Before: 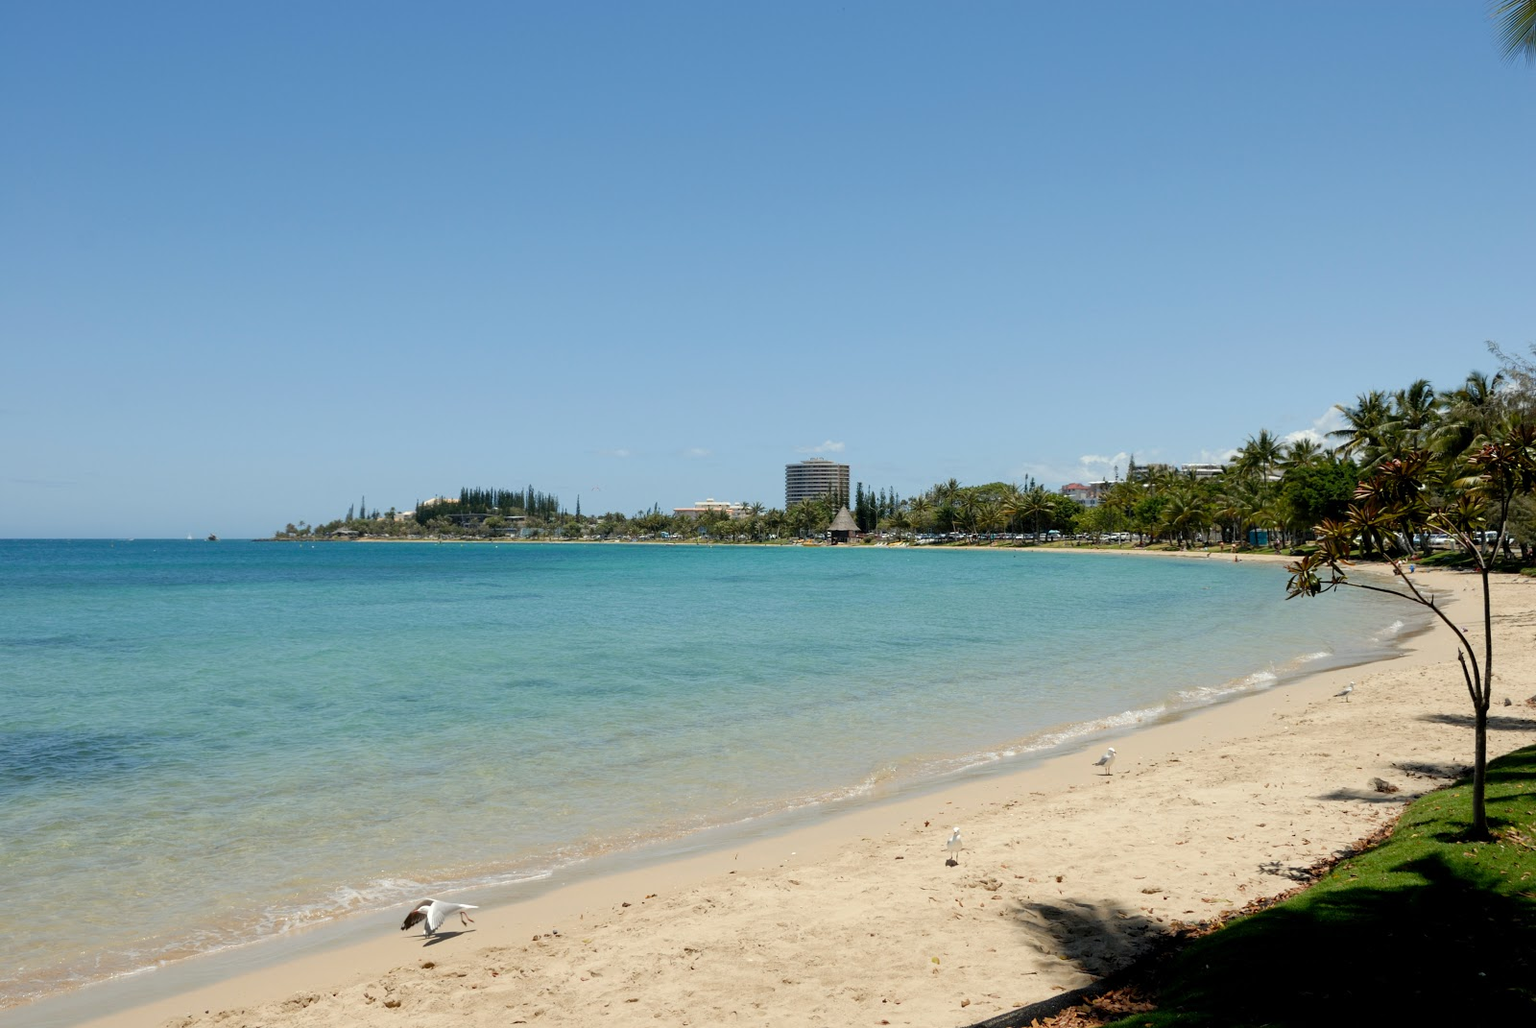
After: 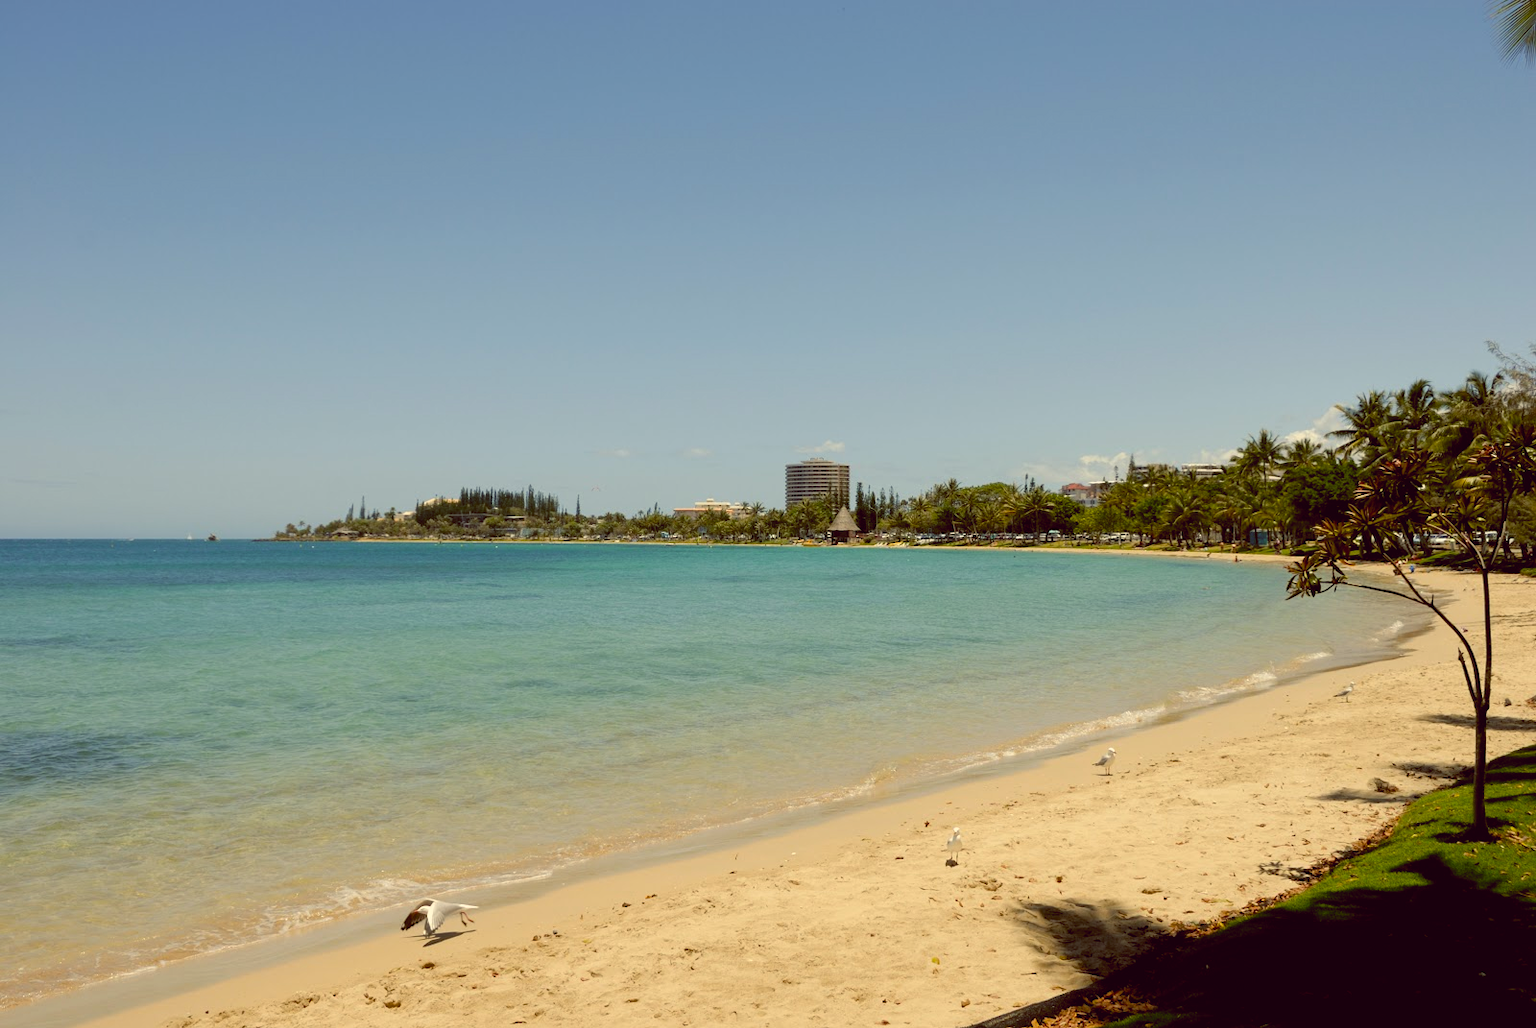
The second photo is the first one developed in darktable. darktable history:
color balance: lift [1.001, 1.007, 1, 0.993], gamma [1.023, 1.026, 1.01, 0.974], gain [0.964, 1.059, 1.073, 0.927]
color balance rgb: shadows lift › hue 87.51°, highlights gain › chroma 1.62%, highlights gain › hue 55.1°, global offset › chroma 0.06%, global offset › hue 253.66°, linear chroma grading › global chroma 0.5%, perceptual saturation grading › global saturation 16.38%
